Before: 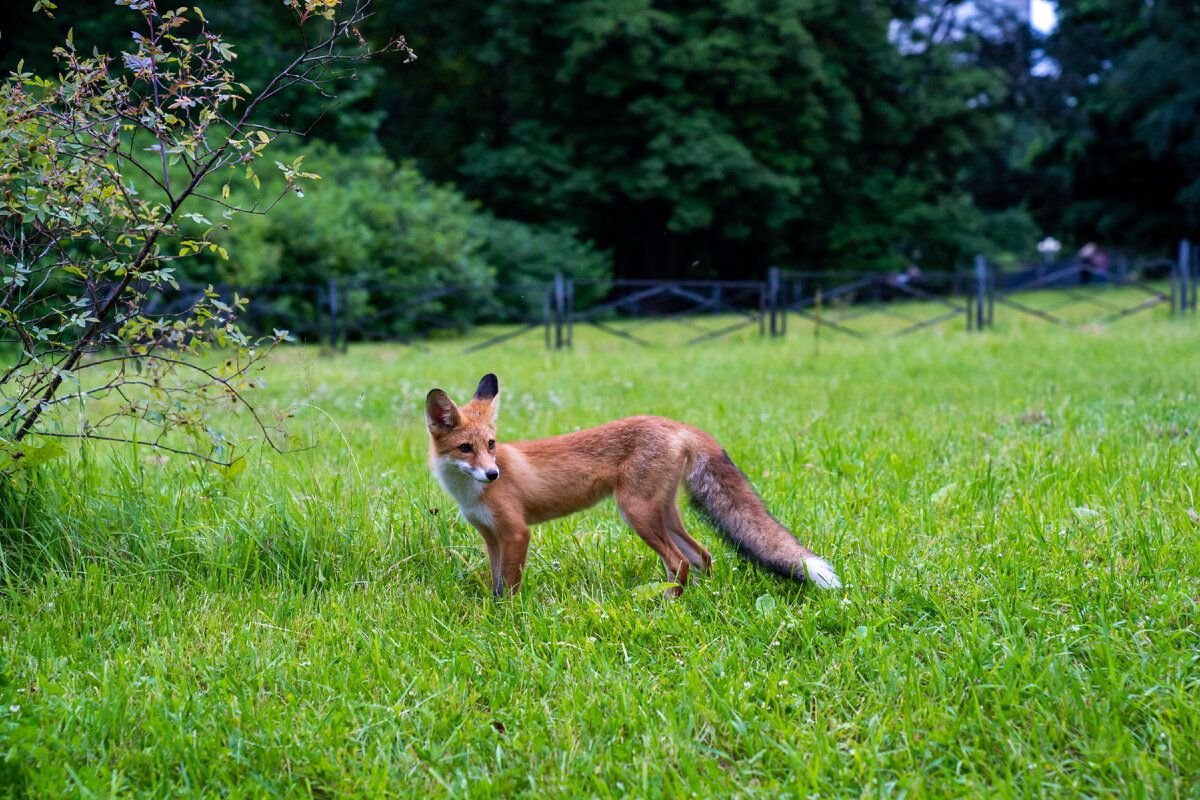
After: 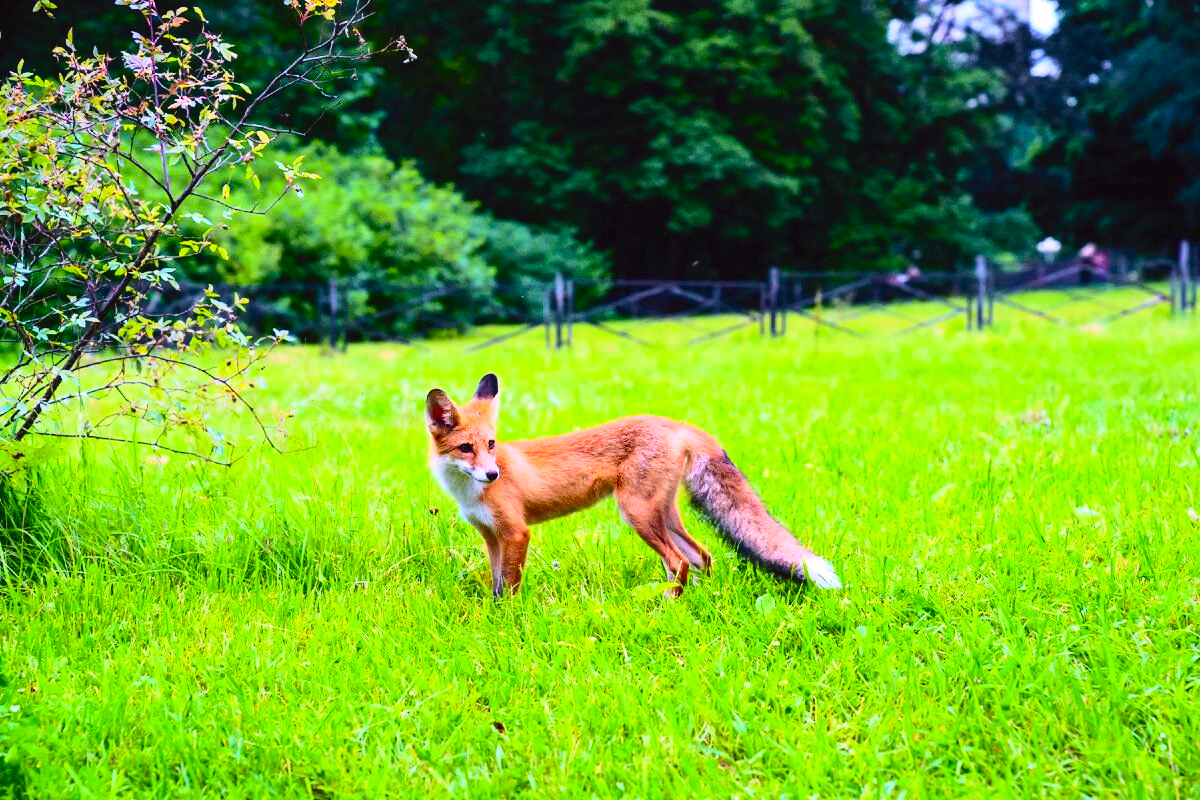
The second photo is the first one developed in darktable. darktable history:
contrast brightness saturation: contrast 0.24, brightness 0.26, saturation 0.39
tone curve: curves: ch0 [(0, 0.023) (0.103, 0.087) (0.295, 0.297) (0.445, 0.531) (0.553, 0.665) (0.735, 0.843) (0.994, 1)]; ch1 [(0, 0) (0.414, 0.395) (0.447, 0.447) (0.485, 0.495) (0.512, 0.523) (0.542, 0.581) (0.581, 0.632) (0.646, 0.715) (1, 1)]; ch2 [(0, 0) (0.369, 0.388) (0.449, 0.431) (0.478, 0.471) (0.516, 0.517) (0.579, 0.624) (0.674, 0.775) (1, 1)], color space Lab, independent channels, preserve colors none
